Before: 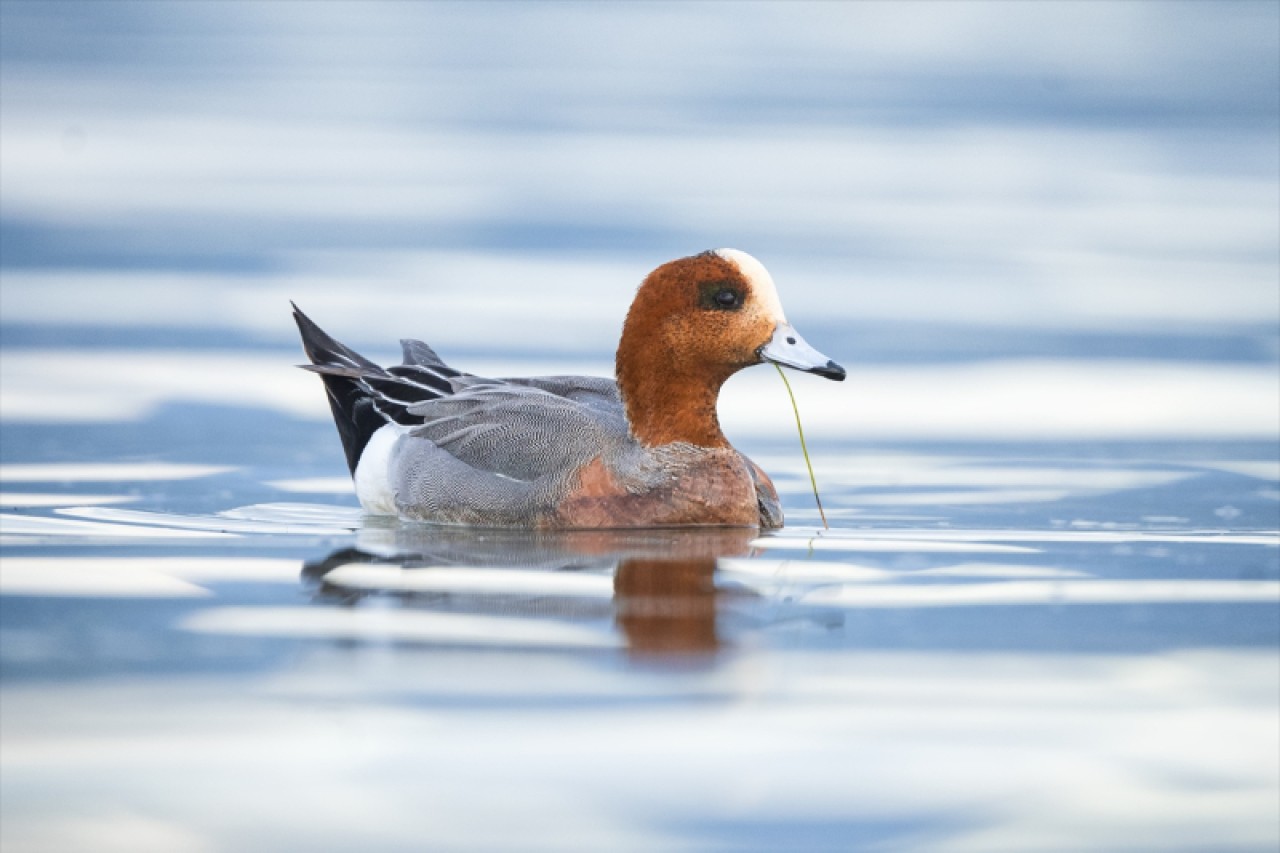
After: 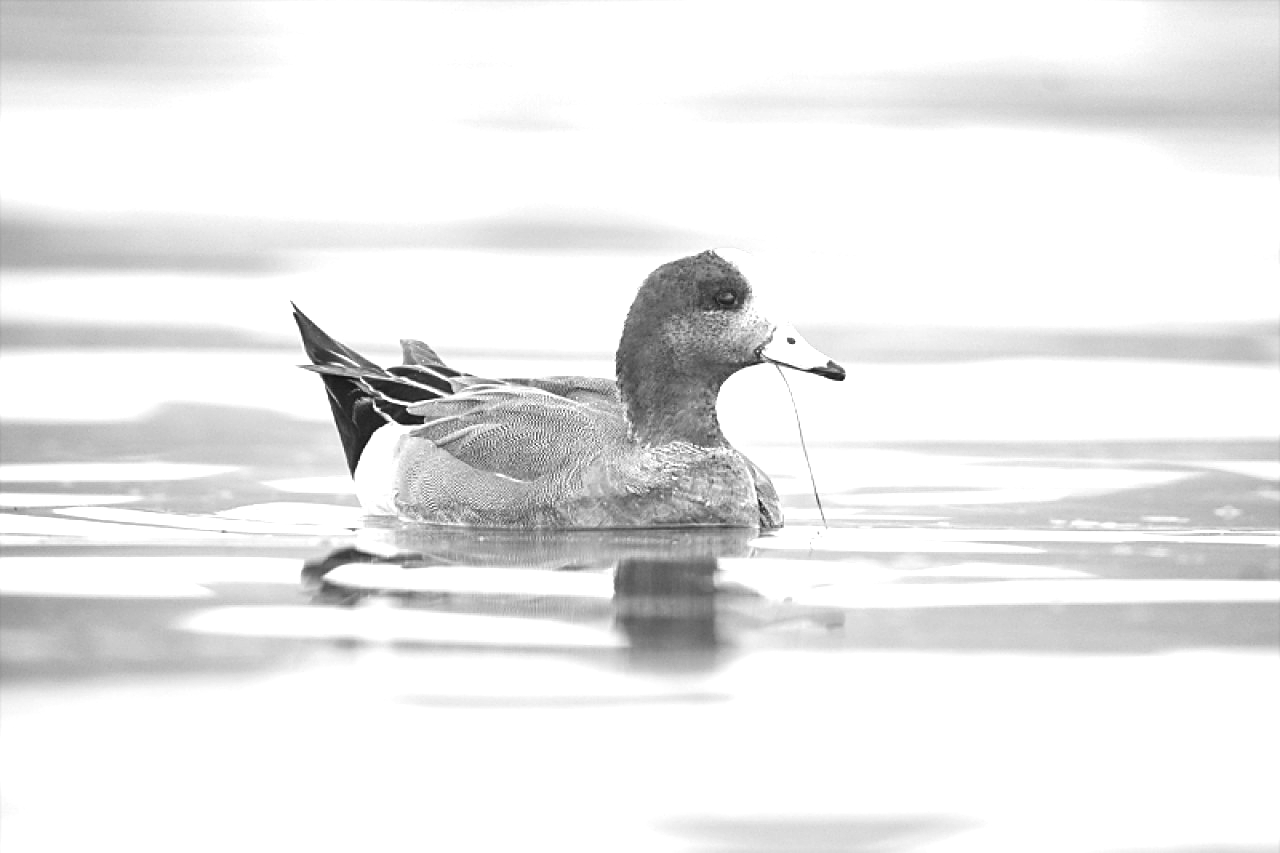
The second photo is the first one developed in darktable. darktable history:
exposure: black level correction 0, exposure 1.1 EV, compensate exposure bias true, compensate highlight preservation false
white balance: emerald 1
monochrome: a -74.22, b 78.2
sharpen: on, module defaults
